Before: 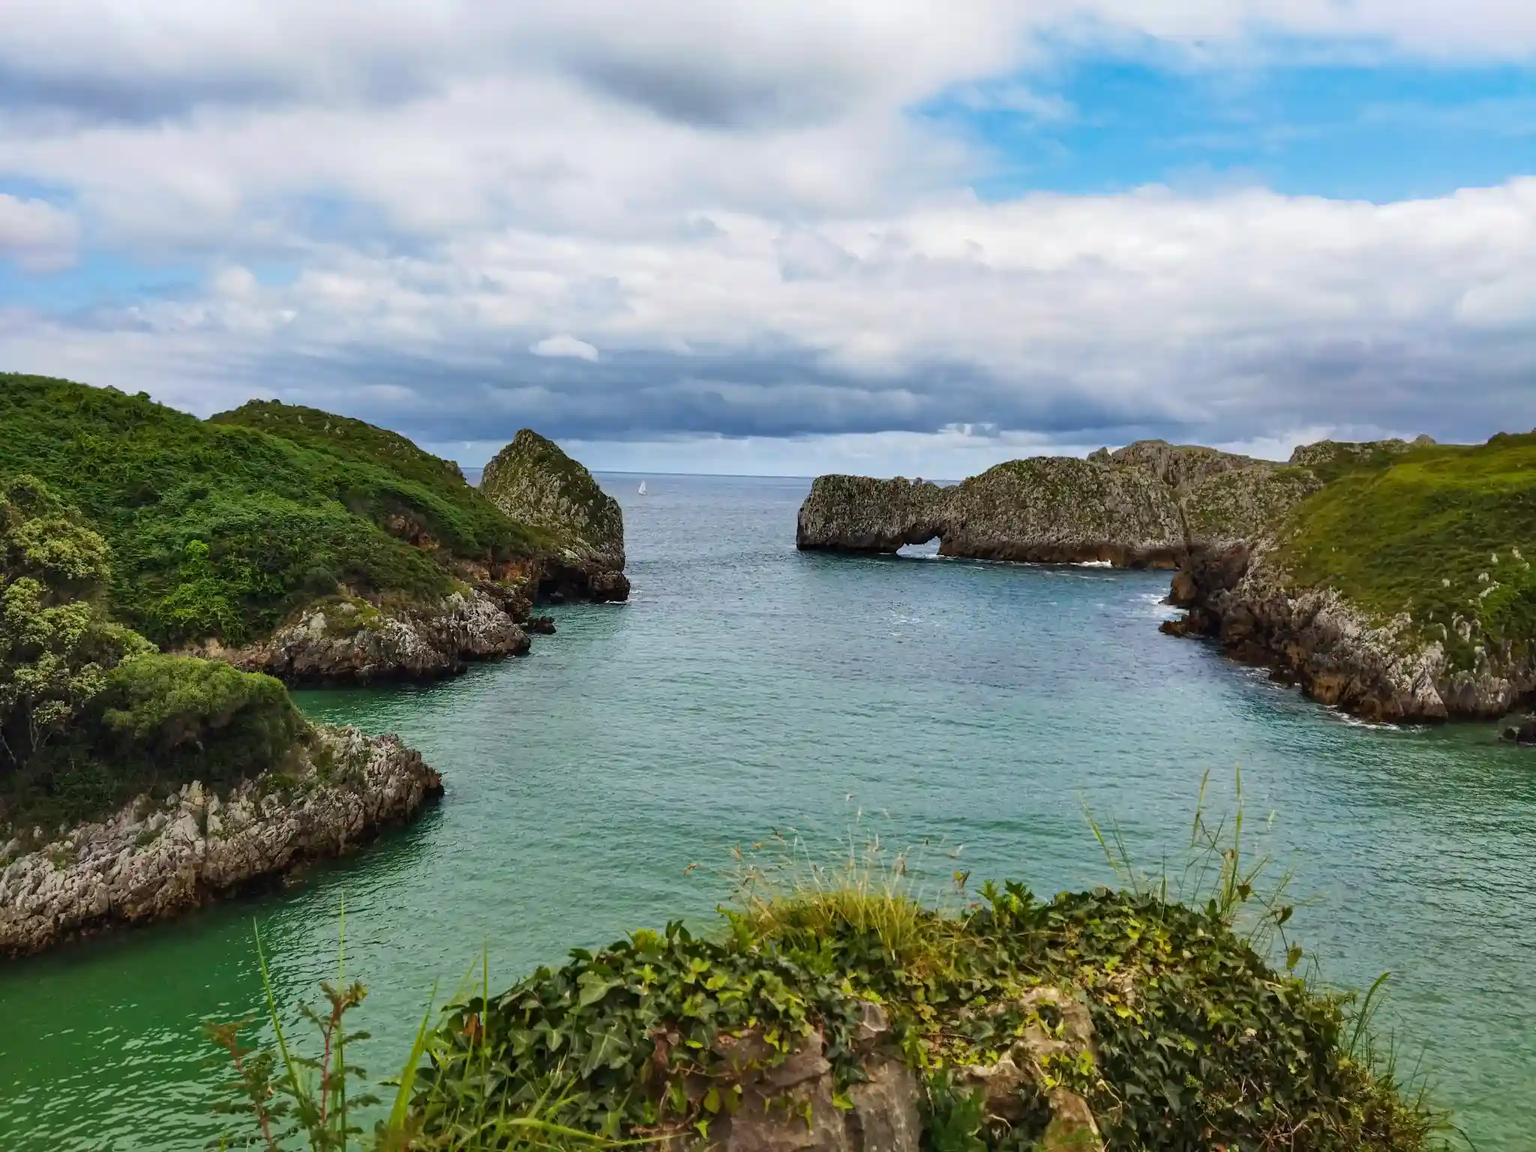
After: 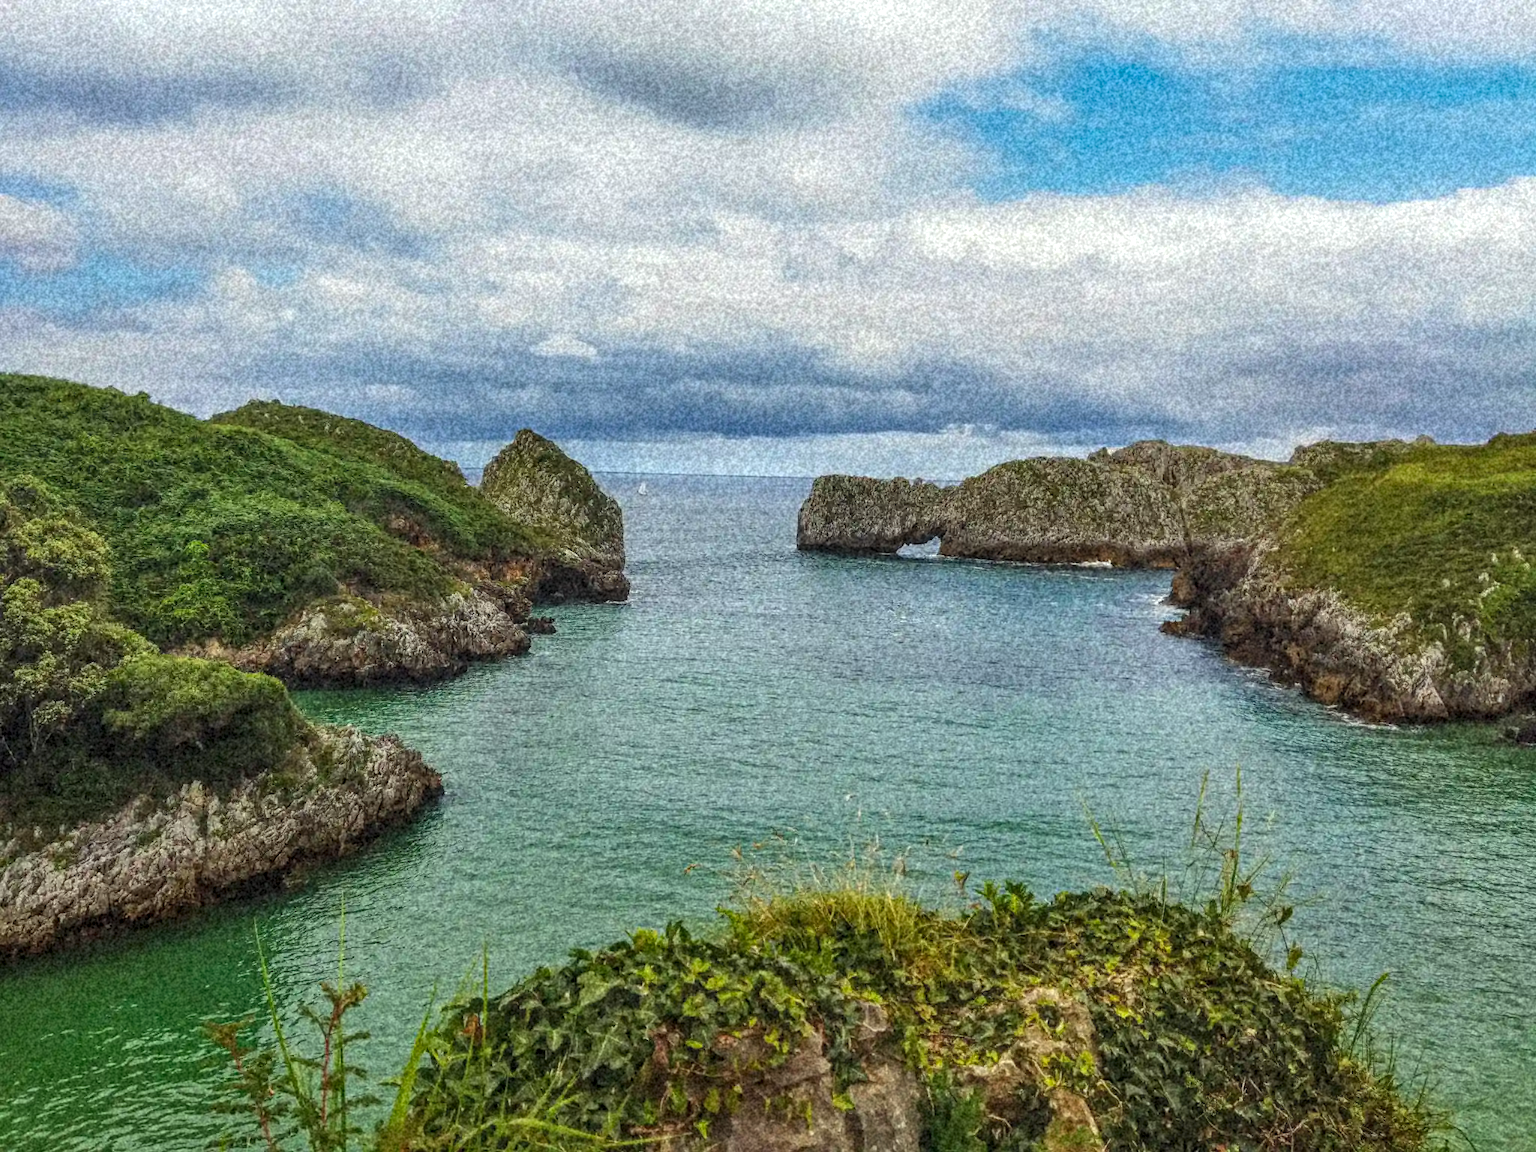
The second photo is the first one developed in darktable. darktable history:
grain: coarseness 46.9 ISO, strength 50.21%, mid-tones bias 0%
color correction: highlights a* -2.68, highlights b* 2.57
local contrast: highlights 66%, shadows 33%, detail 166%, midtone range 0.2
